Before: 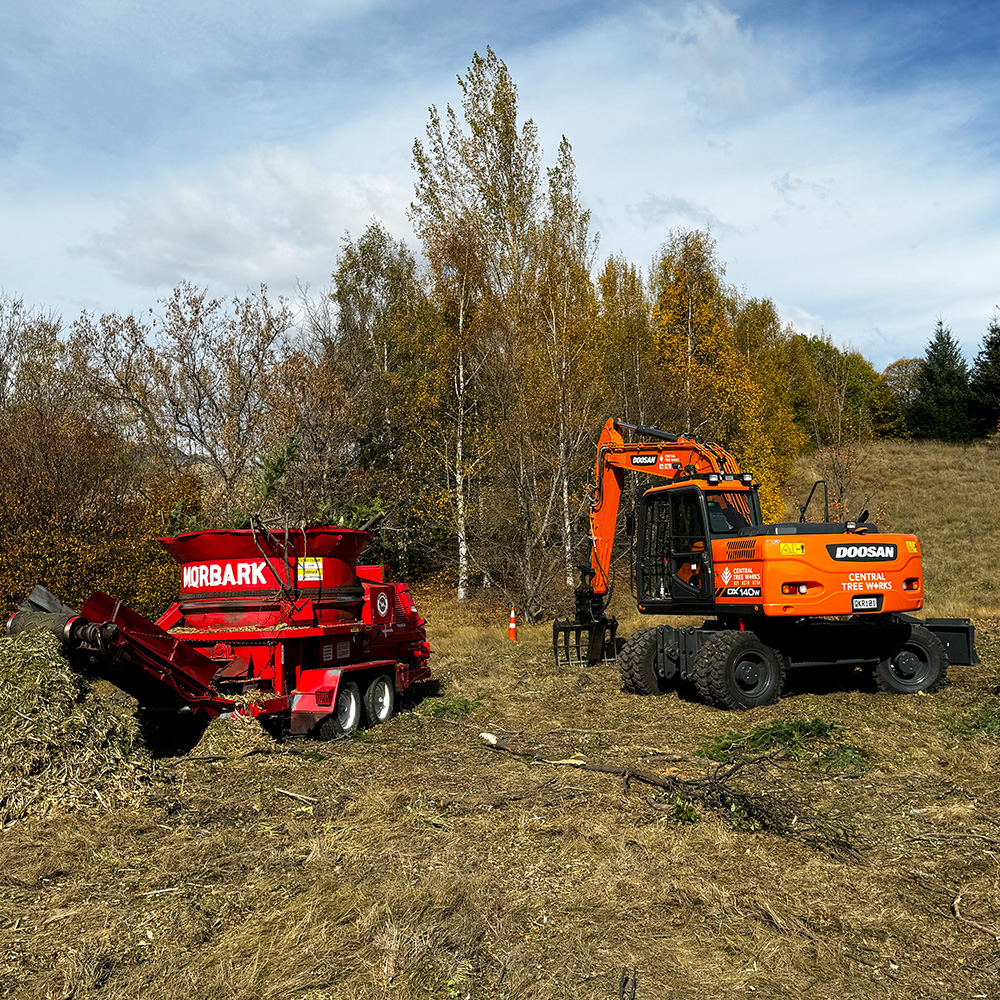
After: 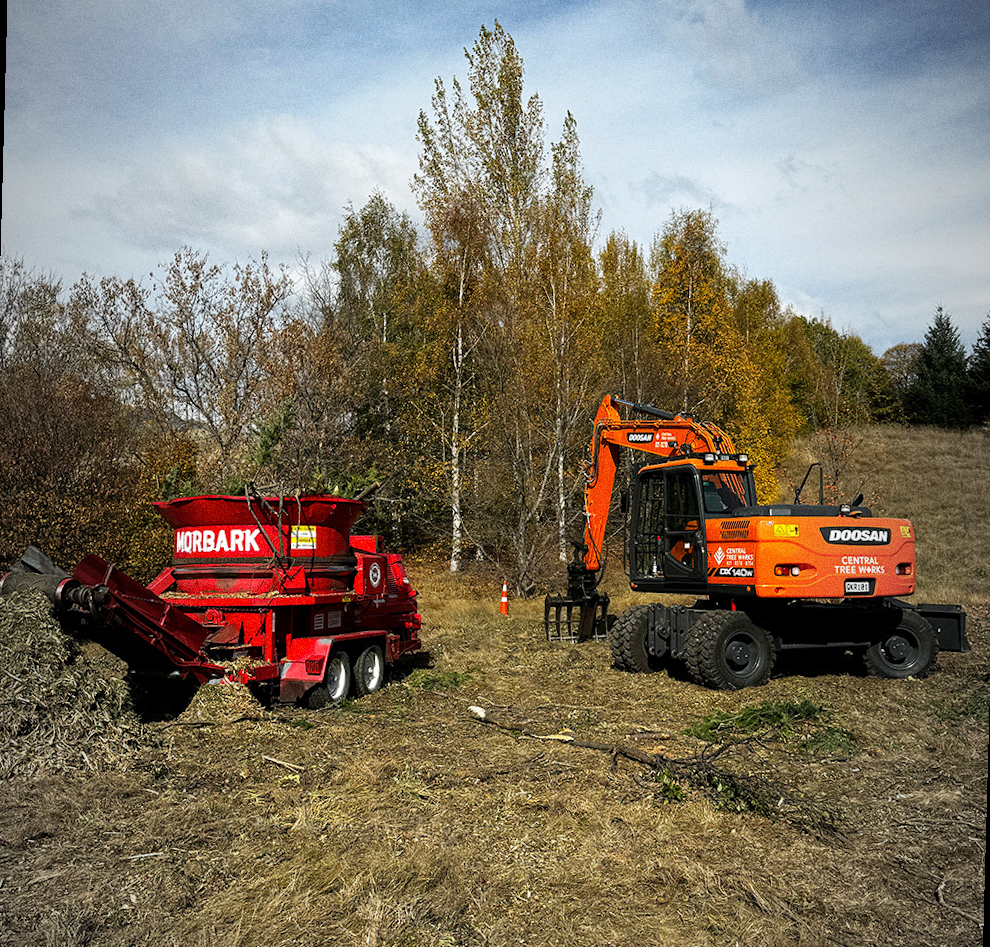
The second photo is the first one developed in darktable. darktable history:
vignetting: fall-off start 97%, fall-off radius 100%, width/height ratio 0.609, unbound false
rotate and perspective: rotation 1.57°, crop left 0.018, crop right 0.982, crop top 0.039, crop bottom 0.961
grain: coarseness 8.68 ISO, strength 31.94%
